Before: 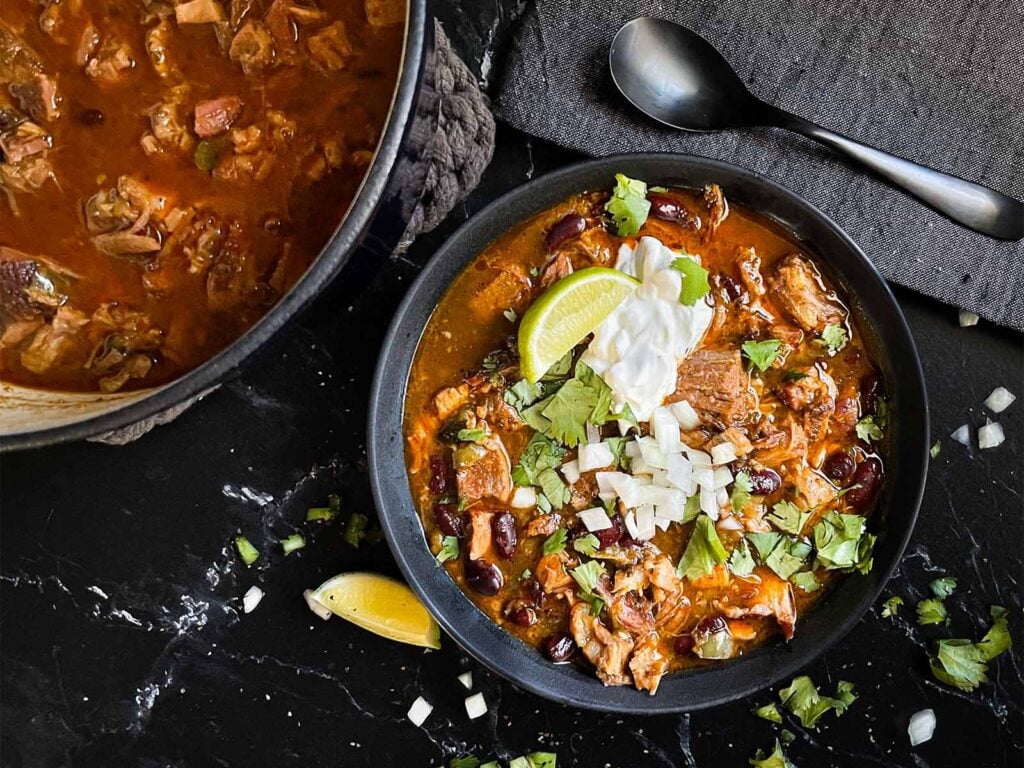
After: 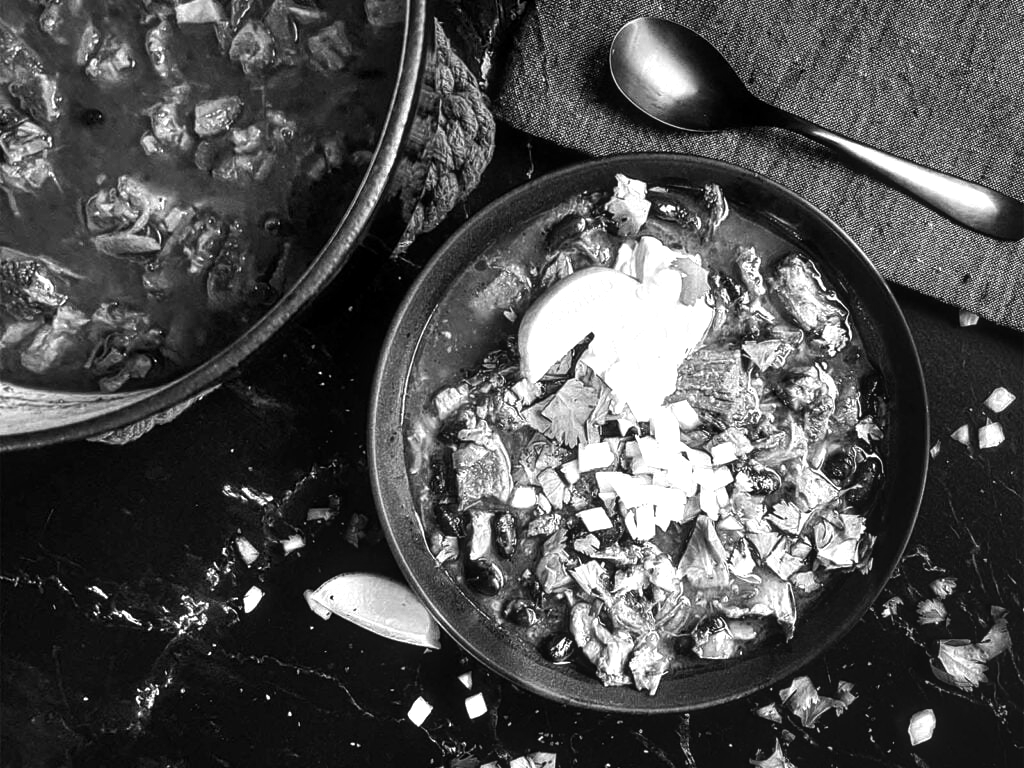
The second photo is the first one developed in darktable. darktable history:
monochrome: on, module defaults
color balance rgb: perceptual saturation grading › mid-tones 6.33%, perceptual saturation grading › shadows 72.44%, perceptual brilliance grading › highlights 11.59%, contrast 5.05%
local contrast: detail 130%
tone equalizer: -8 EV -0.417 EV, -7 EV -0.389 EV, -6 EV -0.333 EV, -5 EV -0.222 EV, -3 EV 0.222 EV, -2 EV 0.333 EV, -1 EV 0.389 EV, +0 EV 0.417 EV, edges refinement/feathering 500, mask exposure compensation -1.57 EV, preserve details no
contrast equalizer: y [[0.5, 0.488, 0.462, 0.461, 0.491, 0.5], [0.5 ×6], [0.5 ×6], [0 ×6], [0 ×6]]
